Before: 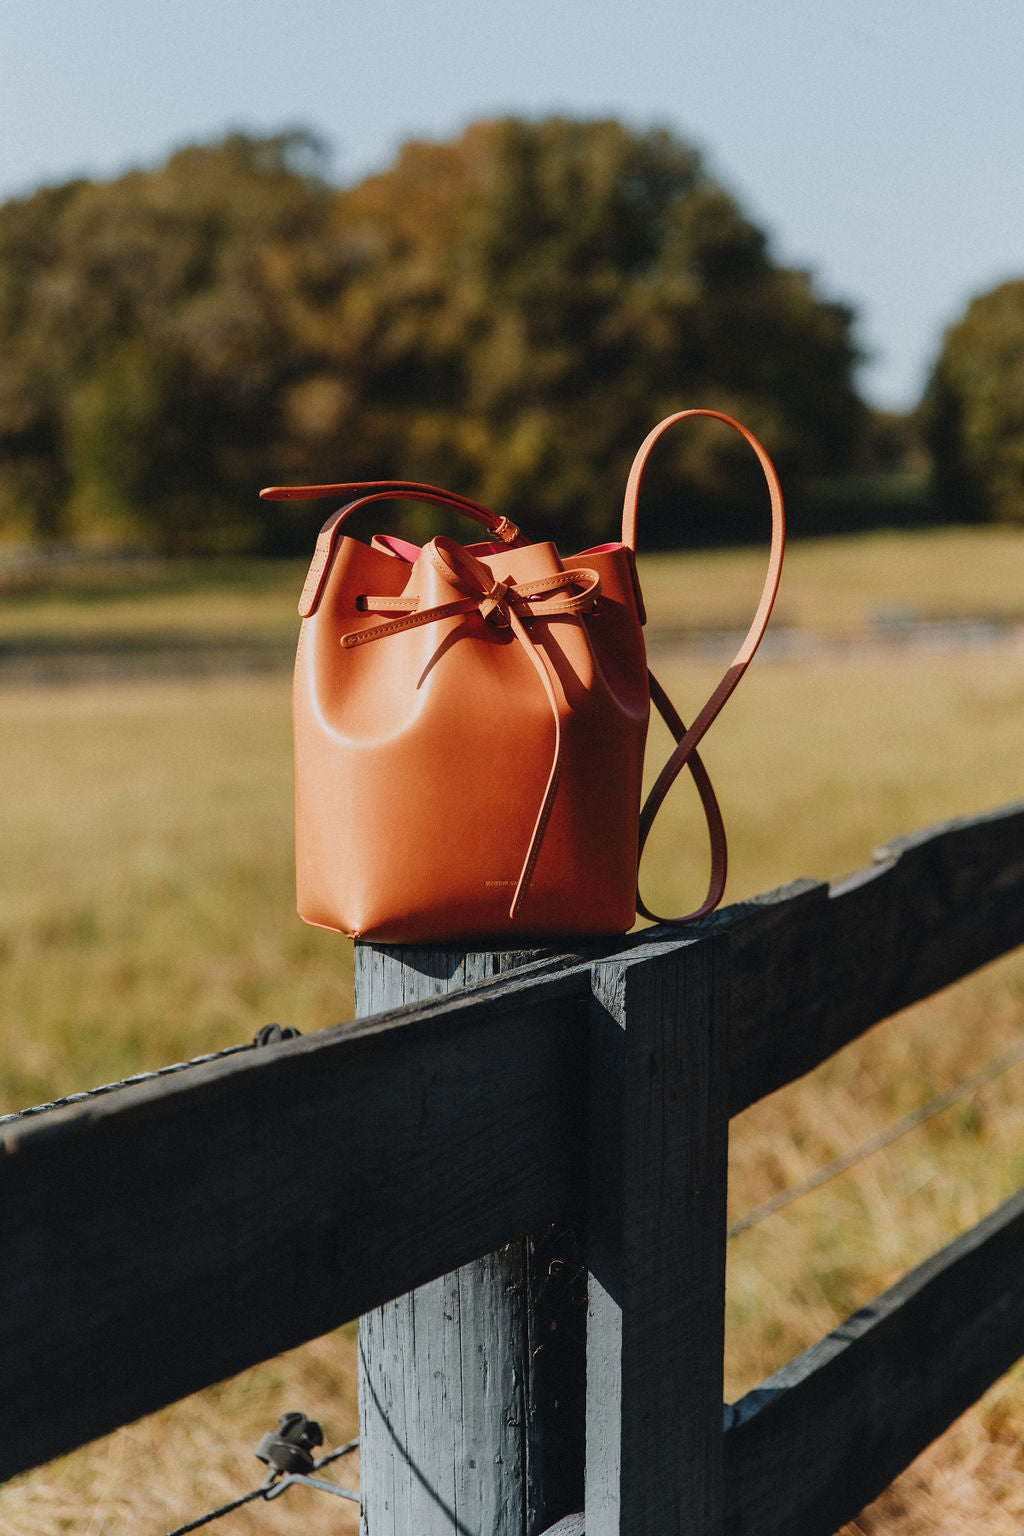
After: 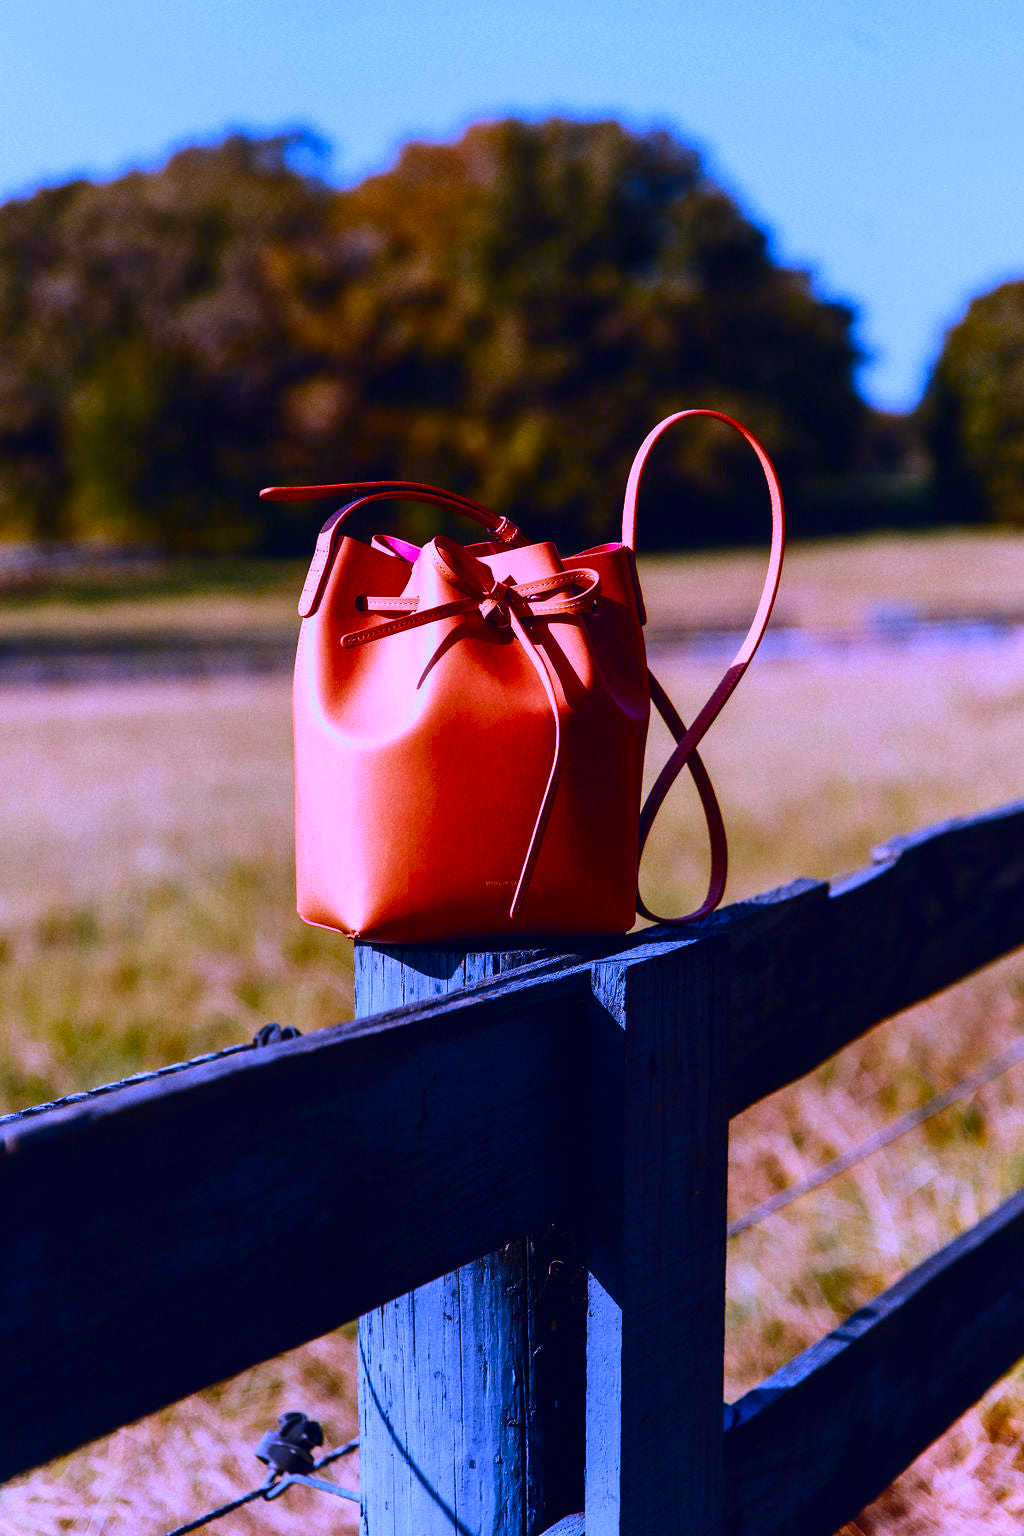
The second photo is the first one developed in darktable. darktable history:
exposure: exposure 0.426 EV, compensate highlight preservation false
white balance: red 0.98, blue 1.61
color balance rgb: linear chroma grading › global chroma 15%, perceptual saturation grading › global saturation 30%
contrast brightness saturation: contrast 0.13, brightness -0.24, saturation 0.14
